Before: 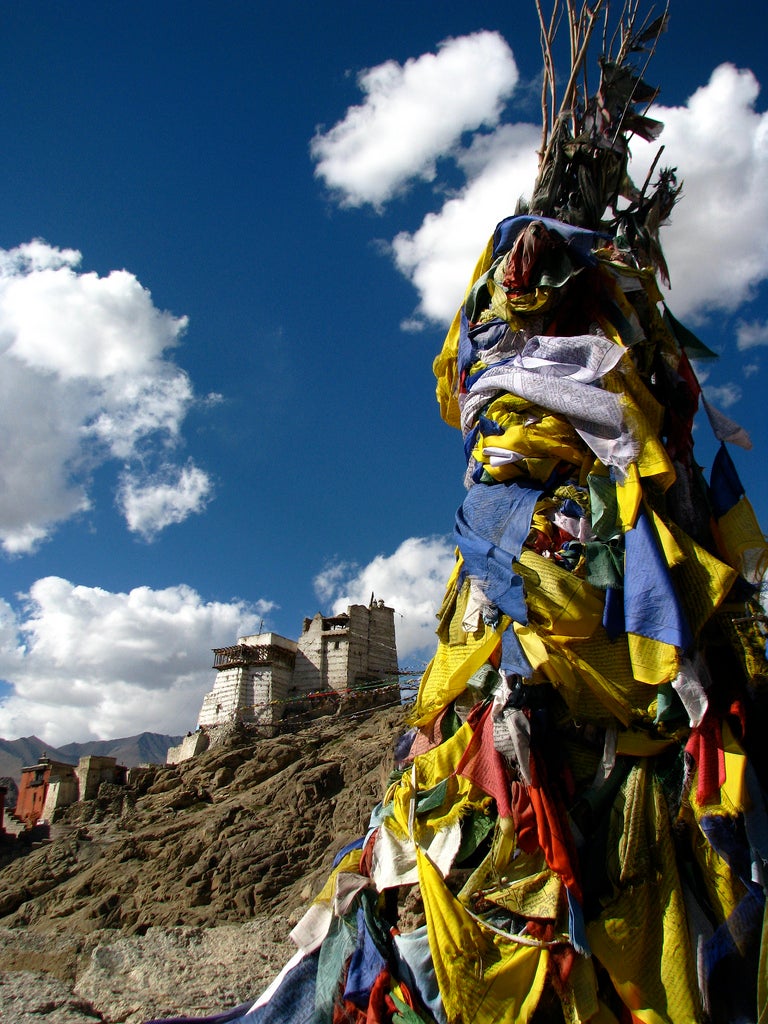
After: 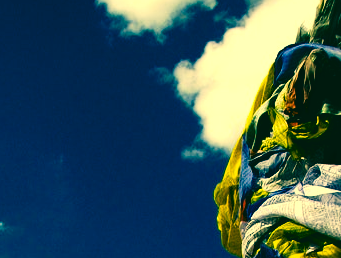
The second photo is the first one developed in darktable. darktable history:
crop: left 28.616%, top 16.837%, right 26.858%, bottom 57.952%
color balance rgb: shadows lift › chroma 2.753%, shadows lift › hue 192.46°, highlights gain › chroma 3.019%, highlights gain › hue 77.62°, perceptual saturation grading › global saturation 19.624%, perceptual brilliance grading › global brilliance -5.707%, perceptual brilliance grading › highlights 24.026%, perceptual brilliance grading › mid-tones 6.97%, perceptual brilliance grading › shadows -4.64%, saturation formula JzAzBz (2021)
color correction: highlights a* 1.92, highlights b* 33.82, shadows a* -37.1, shadows b* -5.58
tone curve: curves: ch0 [(0.016, 0.011) (0.204, 0.146) (0.515, 0.476) (0.78, 0.795) (1, 0.981)], preserve colors none
